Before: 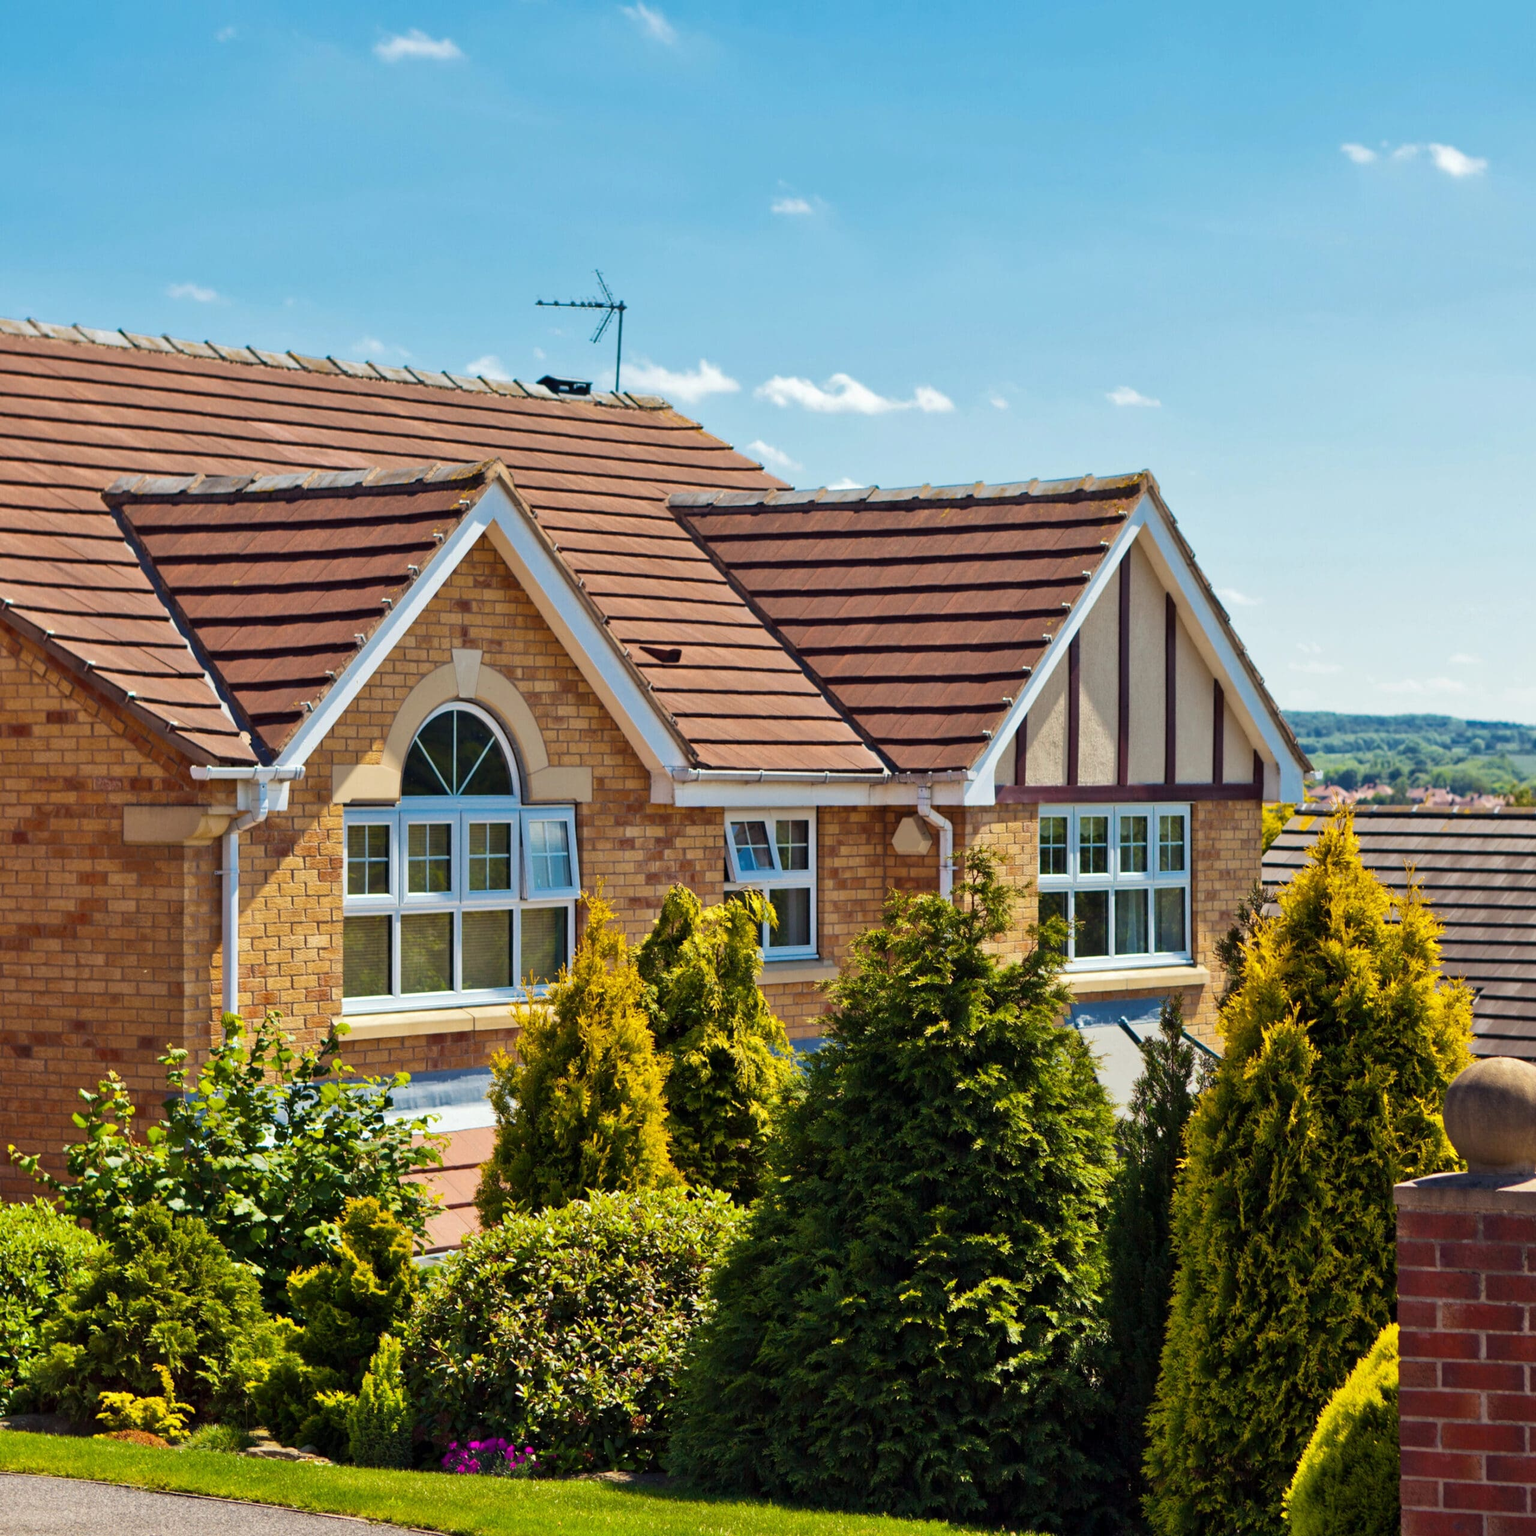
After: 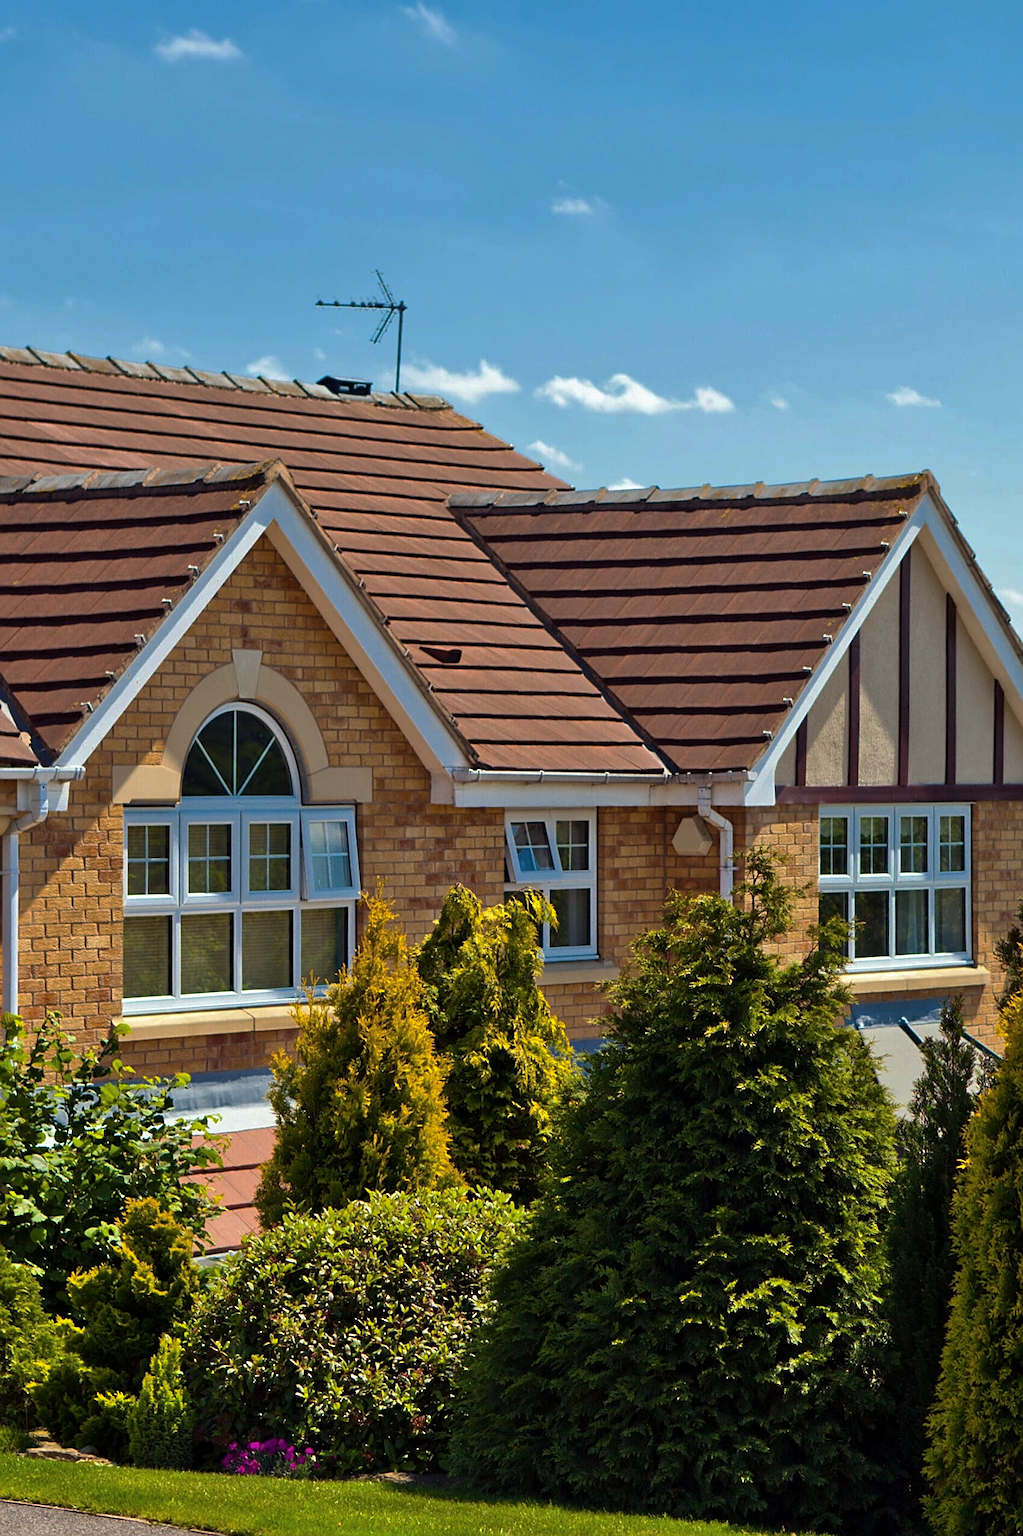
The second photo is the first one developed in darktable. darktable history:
base curve: curves: ch0 [(0, 0) (0.595, 0.418) (1, 1)], preserve colors none
sharpen: on, module defaults
crop and rotate: left 14.371%, right 18.961%
